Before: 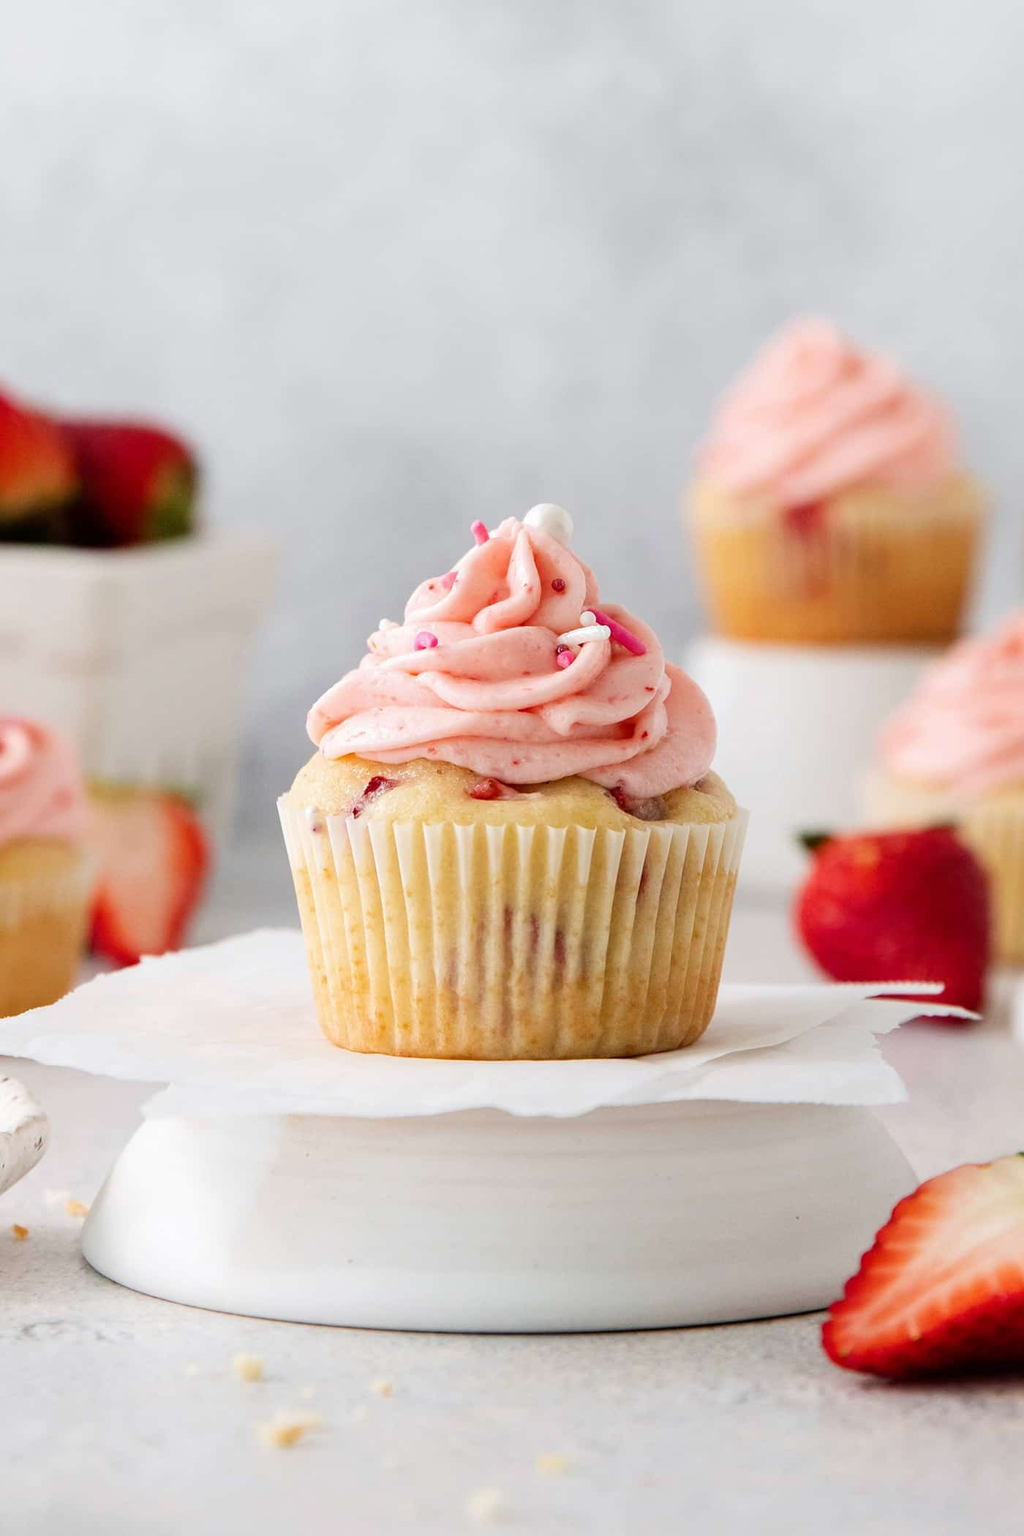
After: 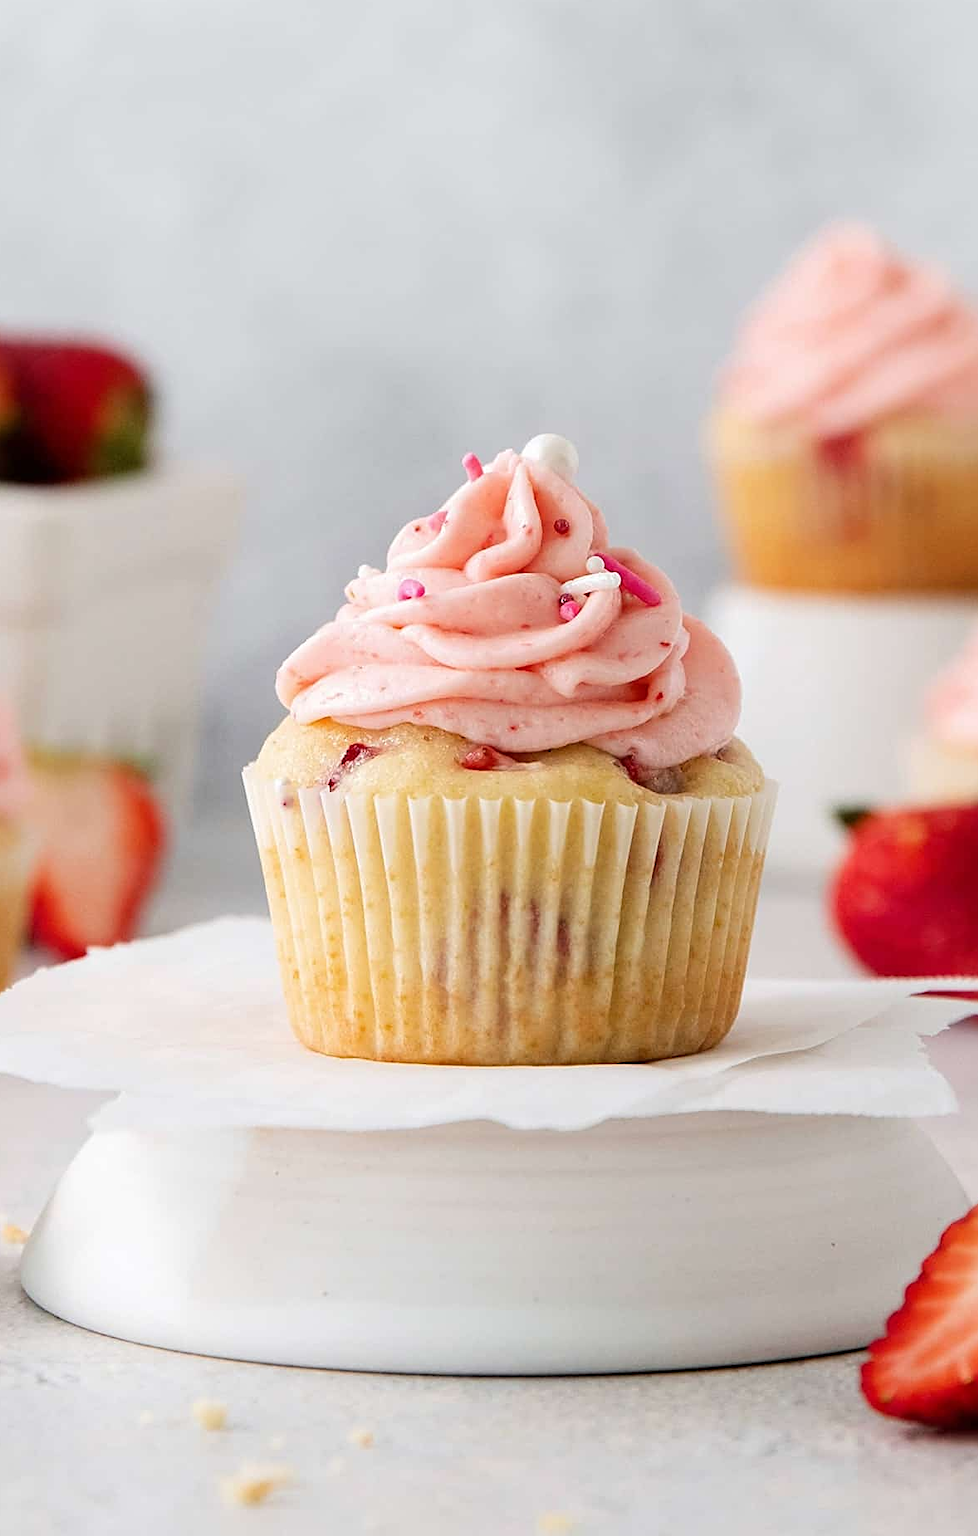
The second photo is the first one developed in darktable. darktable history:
sharpen: on, module defaults
crop: left 6.284%, top 7.942%, right 9.548%, bottom 3.943%
